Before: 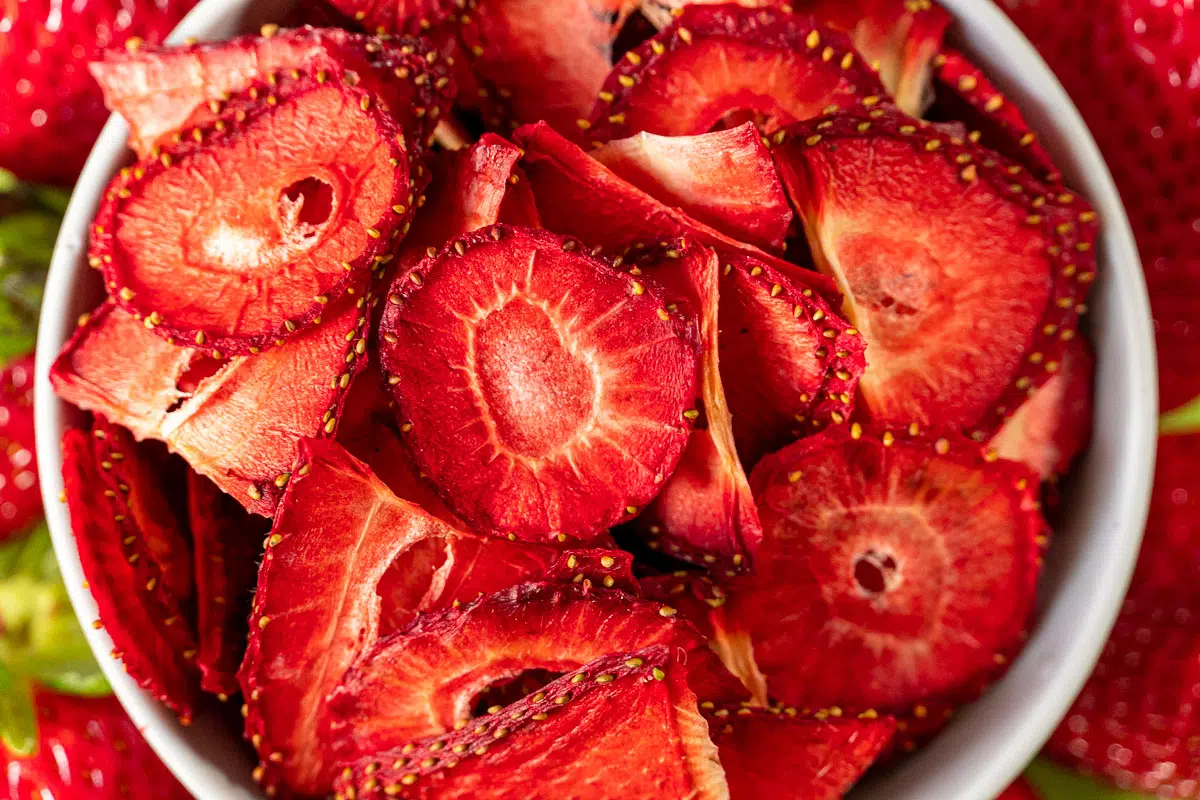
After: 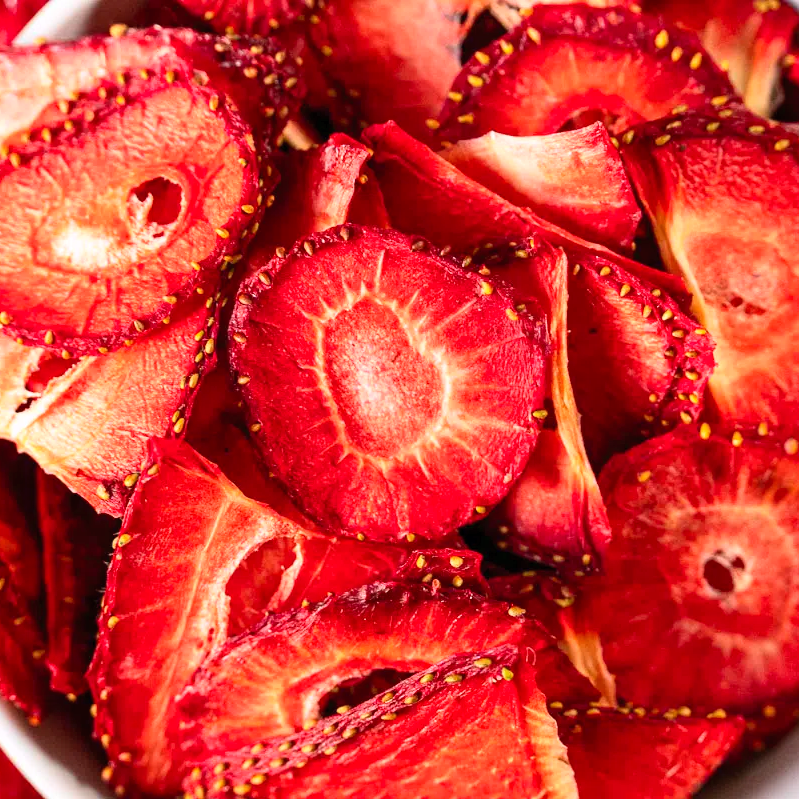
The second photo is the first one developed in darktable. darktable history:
crop and rotate: left 12.648%, right 20.685%
white balance: red 1.009, blue 1.027
contrast brightness saturation: contrast 0.2, brightness 0.15, saturation 0.14
